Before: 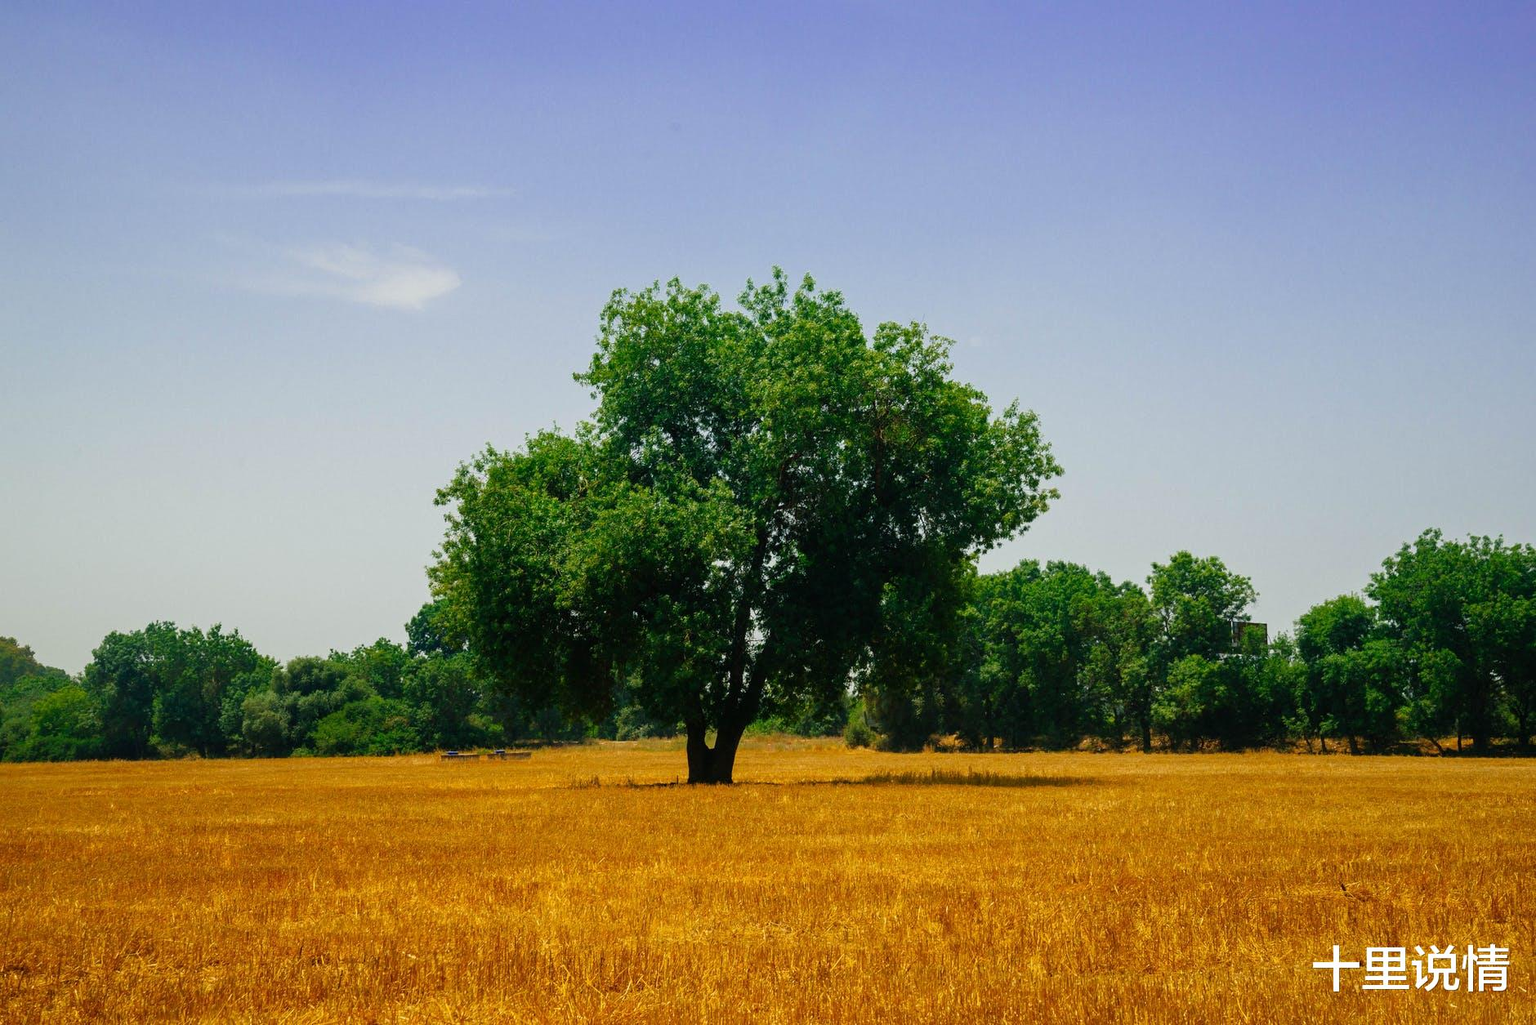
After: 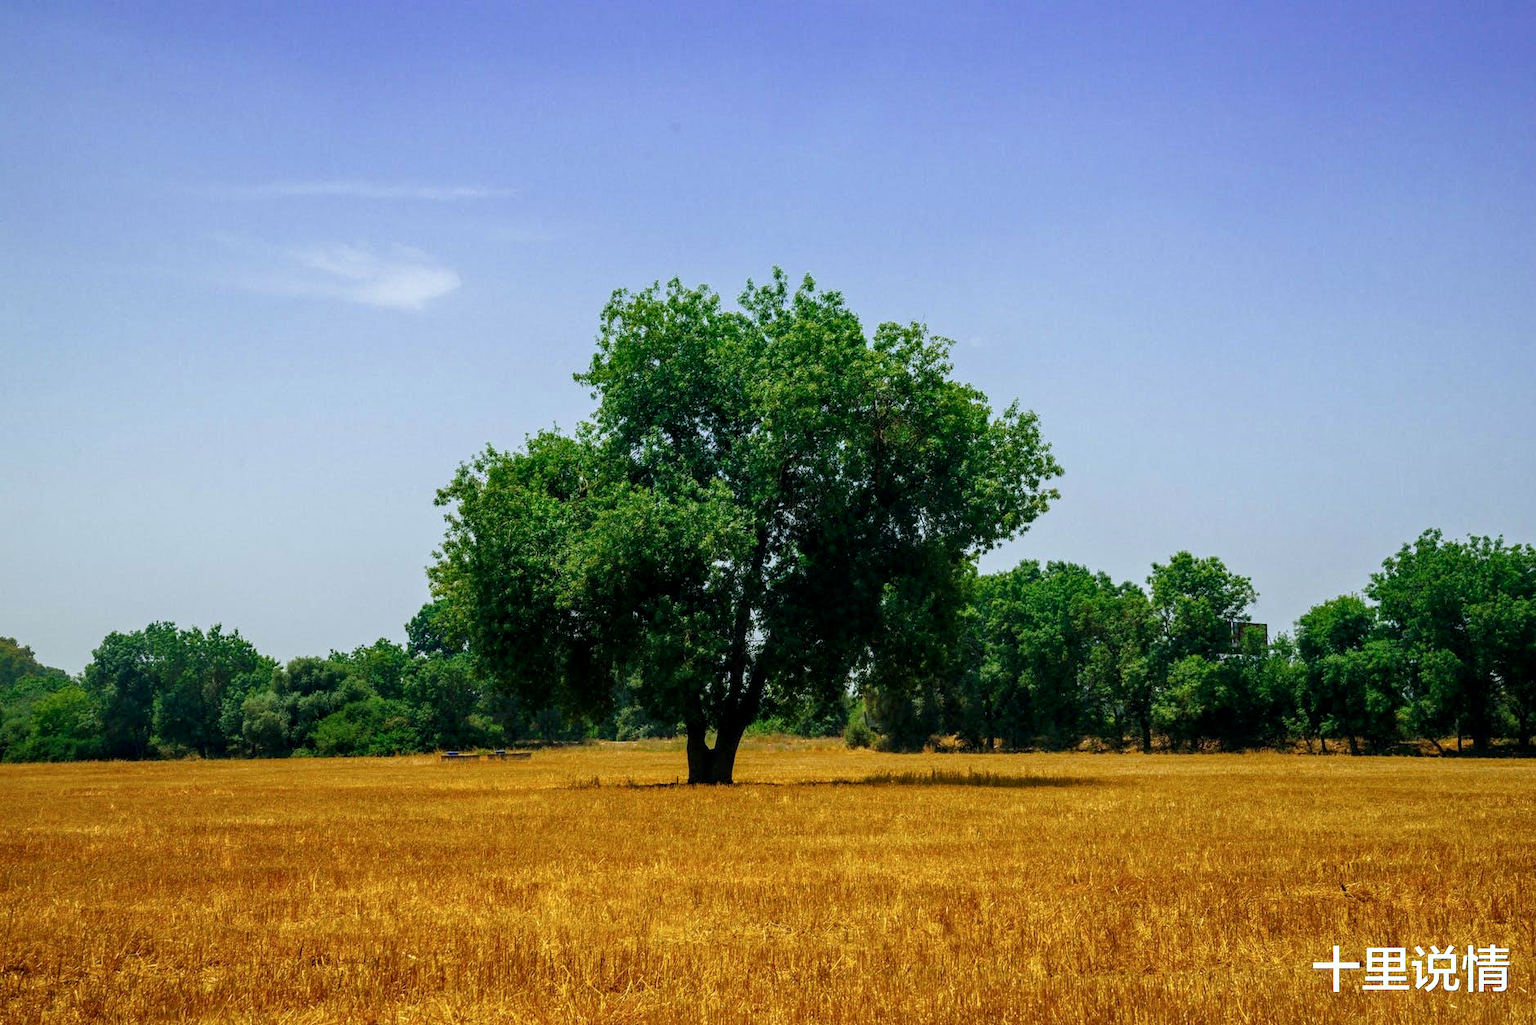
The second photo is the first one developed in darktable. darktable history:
color calibration: x 0.355, y 0.367, temperature 4700.38 K
white balance: red 0.967, blue 1.049
local contrast: detail 130%
